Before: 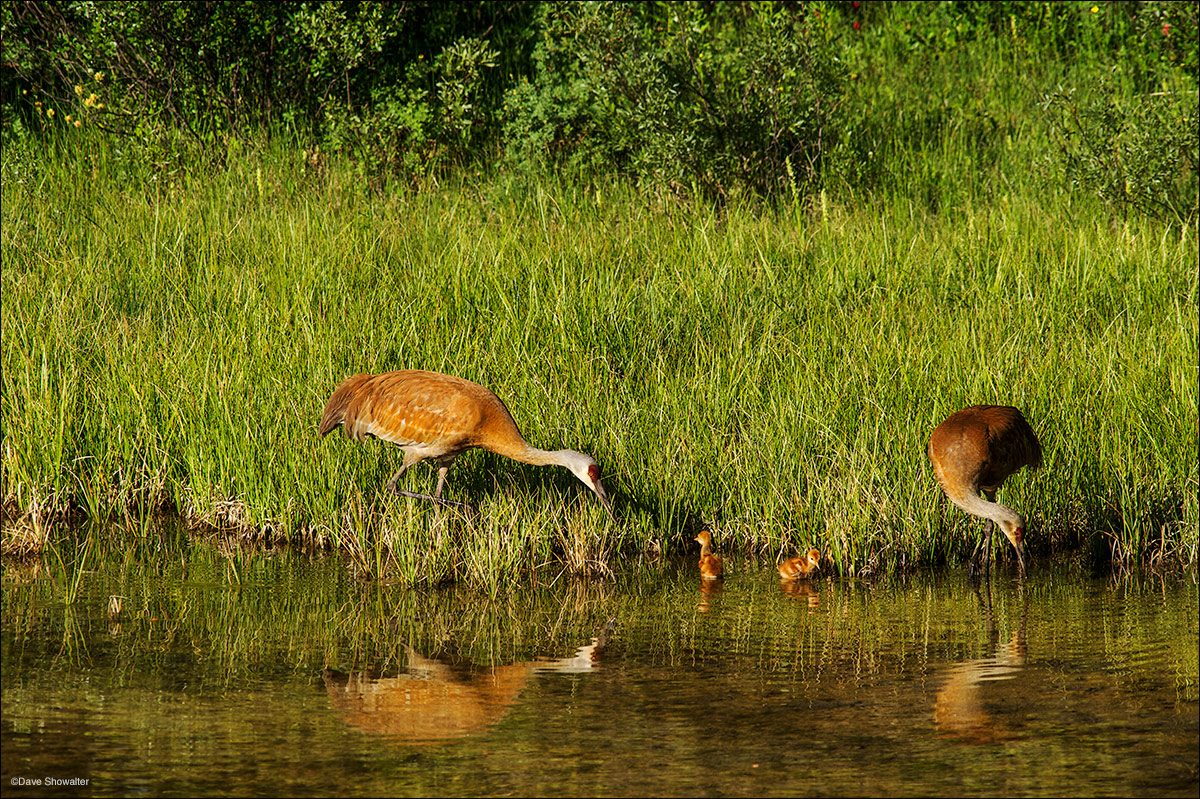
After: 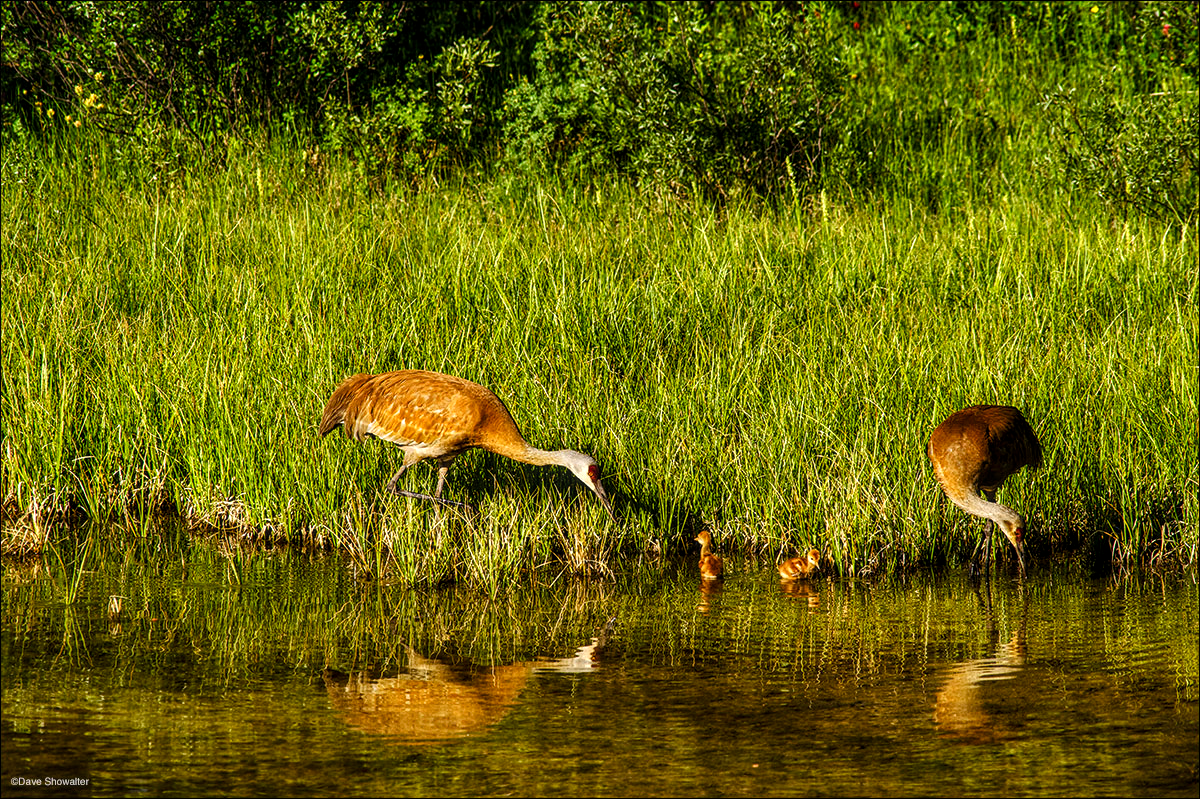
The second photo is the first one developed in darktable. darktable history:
color balance rgb: shadows lift › luminance -20%, power › hue 72.24°, highlights gain › luminance 15%, global offset › hue 171.6°, perceptual saturation grading › highlights -15%, perceptual saturation grading › shadows 25%, global vibrance 35%, contrast 10%
local contrast: on, module defaults
